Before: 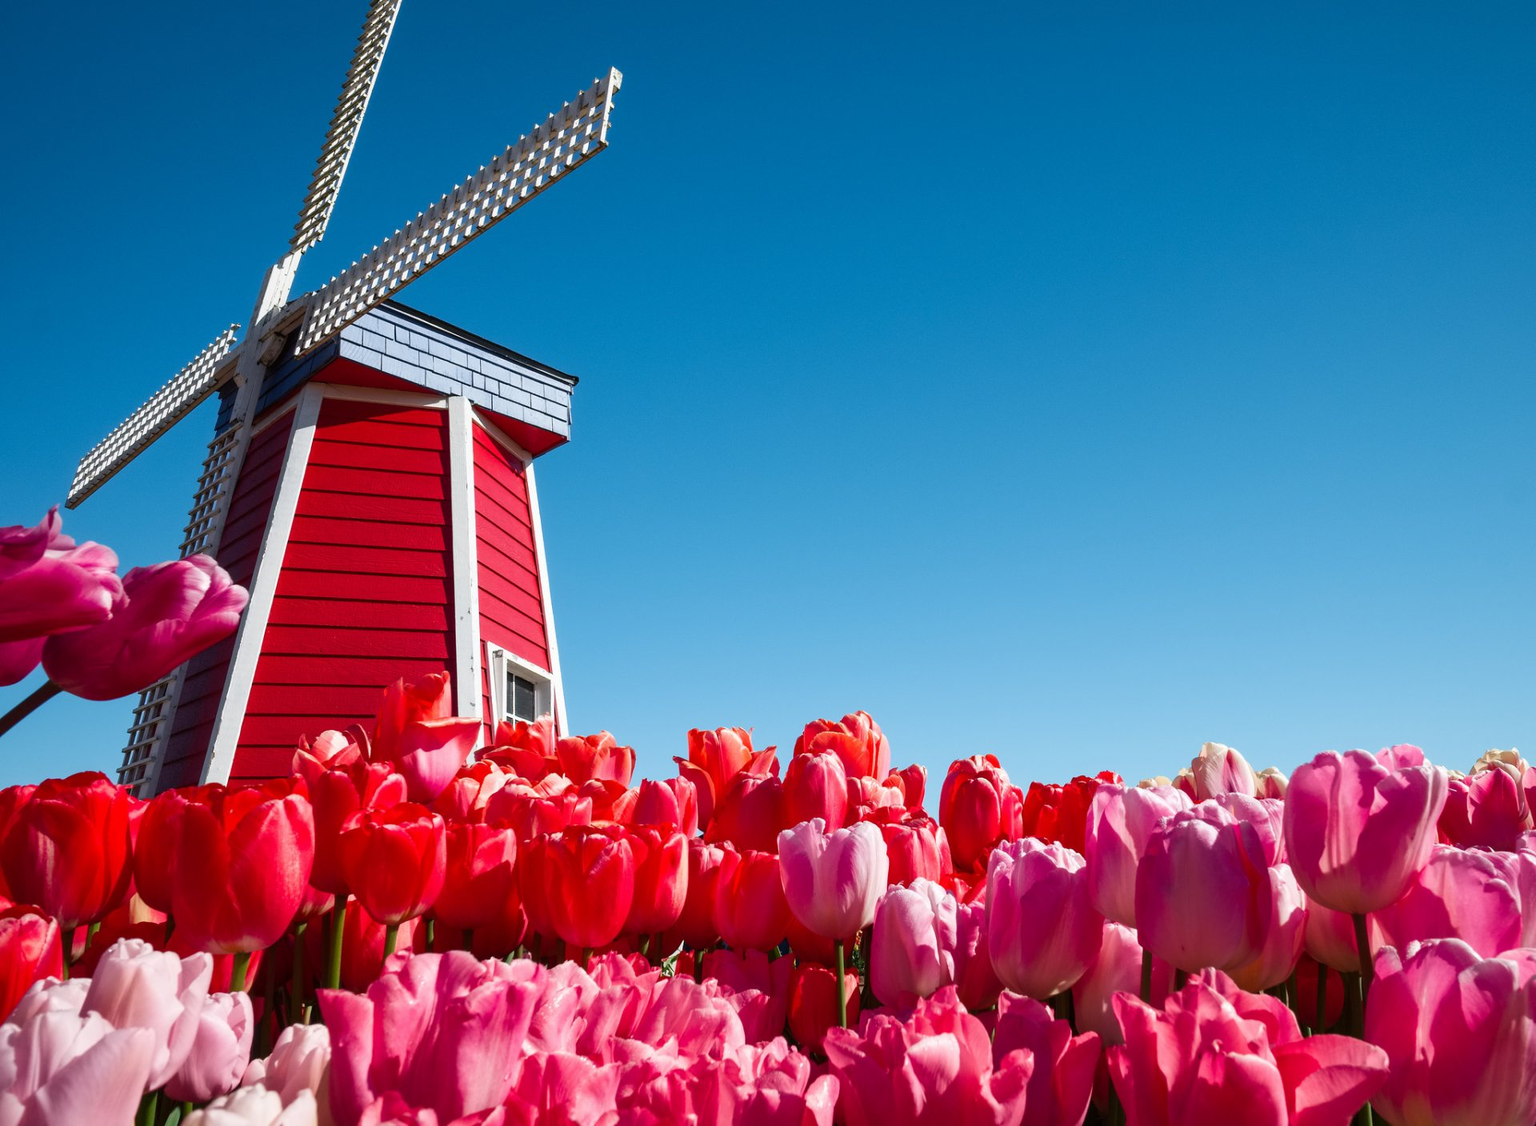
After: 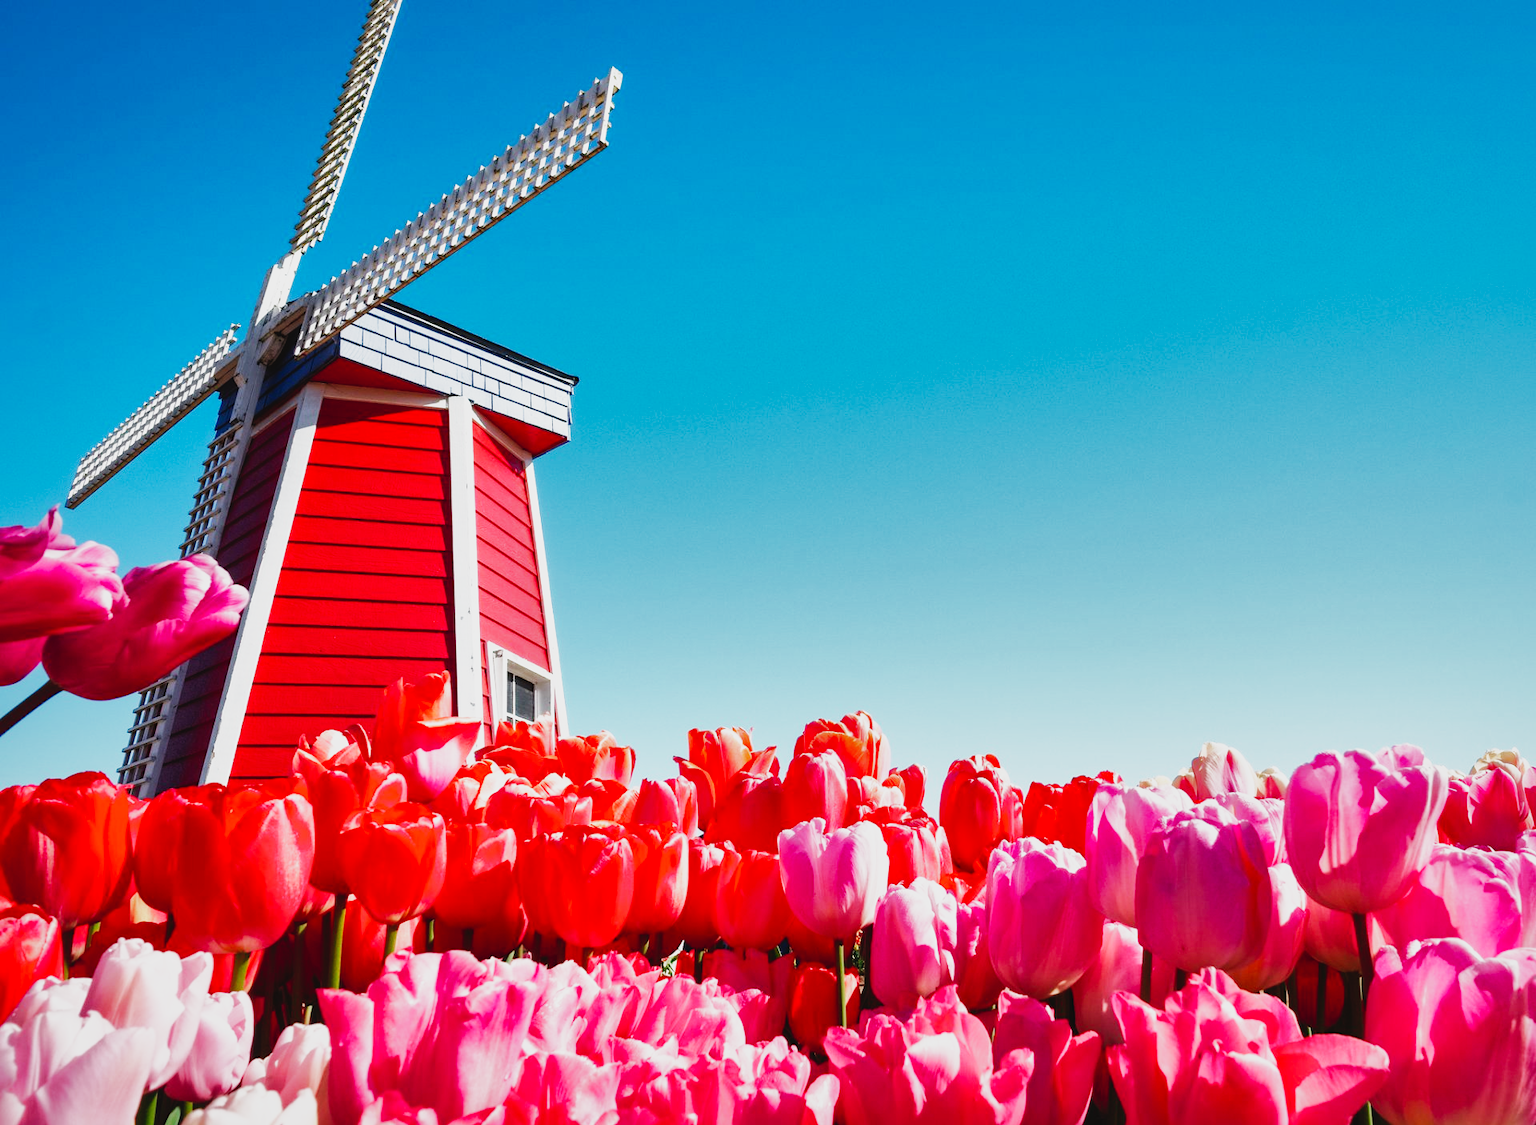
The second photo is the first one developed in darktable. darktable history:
base curve: curves: ch0 [(0, 0) (0.007, 0.004) (0.027, 0.03) (0.046, 0.07) (0.207, 0.54) (0.442, 0.872) (0.673, 0.972) (1, 1)], preserve colors none
shadows and highlights: shadows 39.99, highlights -59.93
contrast brightness saturation: contrast -0.066, brightness -0.043, saturation -0.107
